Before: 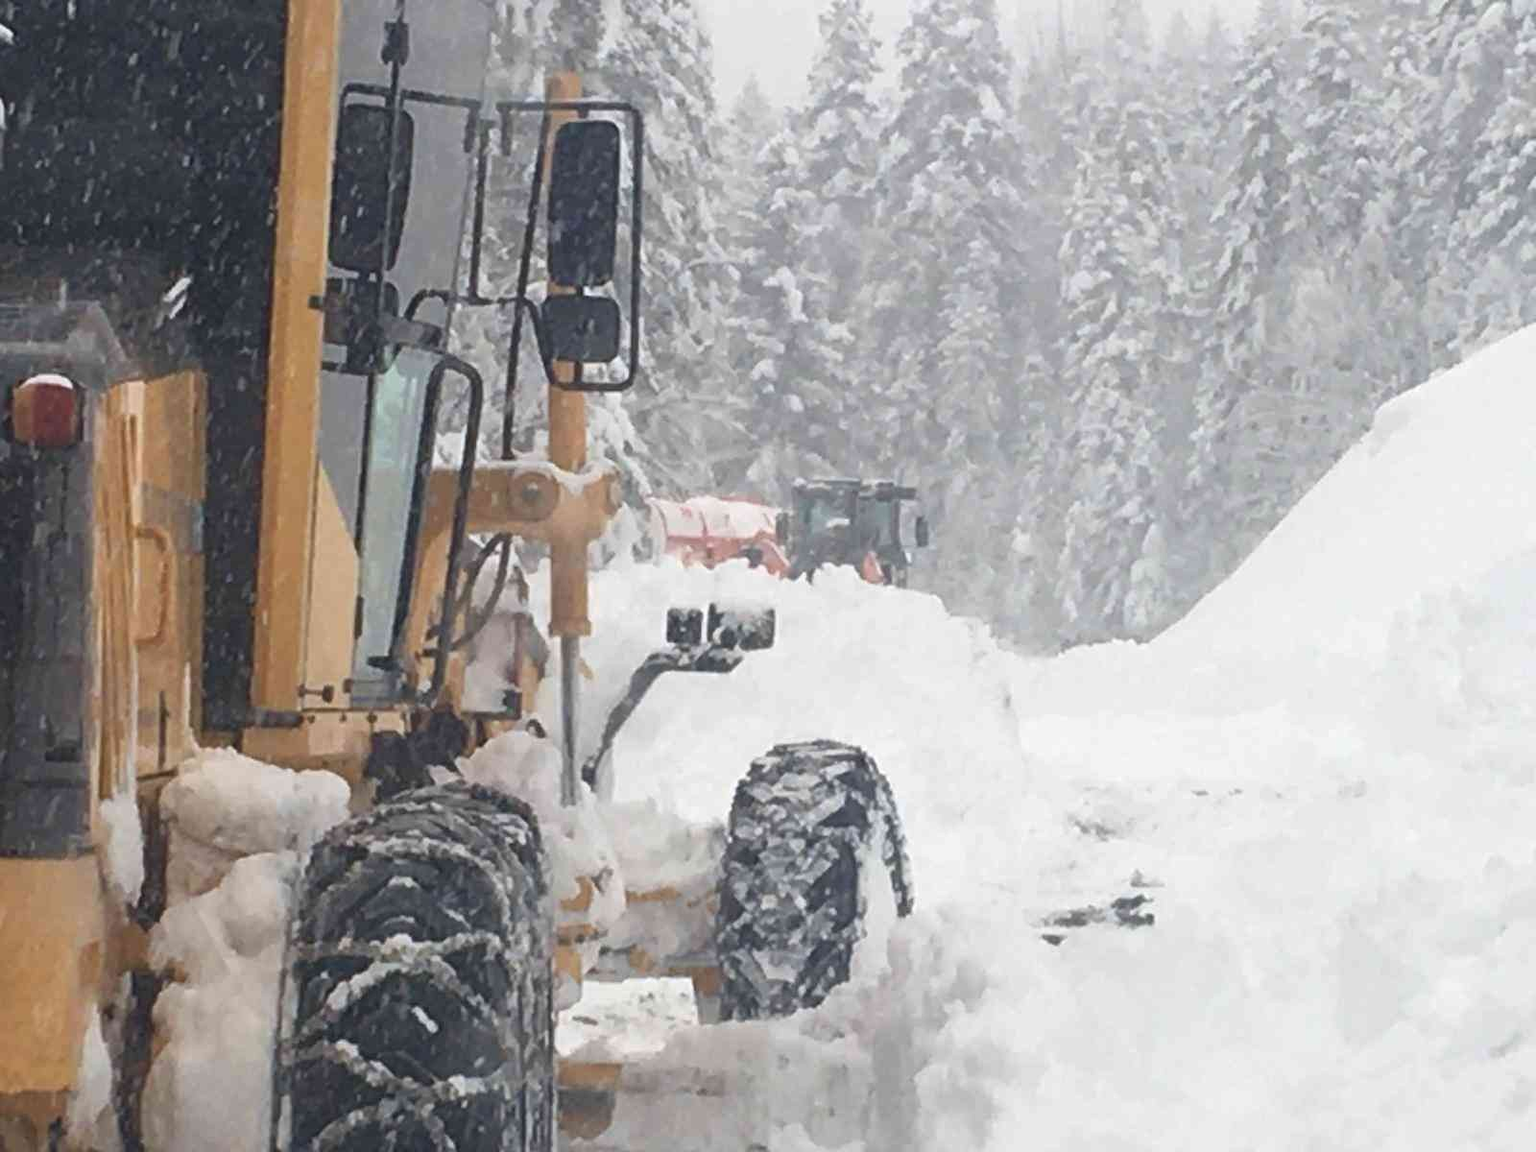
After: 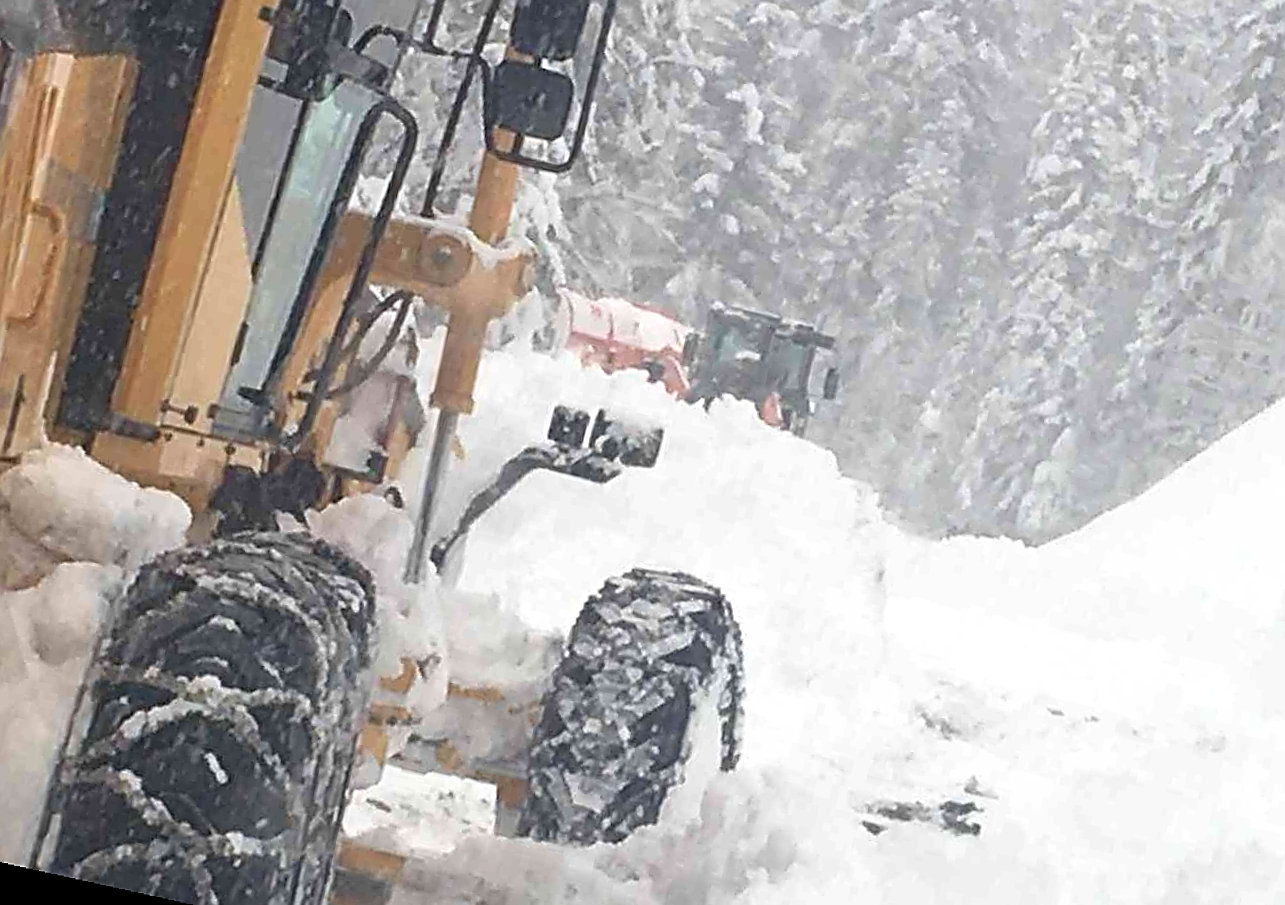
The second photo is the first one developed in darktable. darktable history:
sharpen: radius 1.4, amount 1.25, threshold 0.7
crop and rotate: angle -3.37°, left 9.79%, top 20.73%, right 12.42%, bottom 11.82%
exposure: exposure 0.2 EV, compensate highlight preservation false
rotate and perspective: rotation 9.12°, automatic cropping off
